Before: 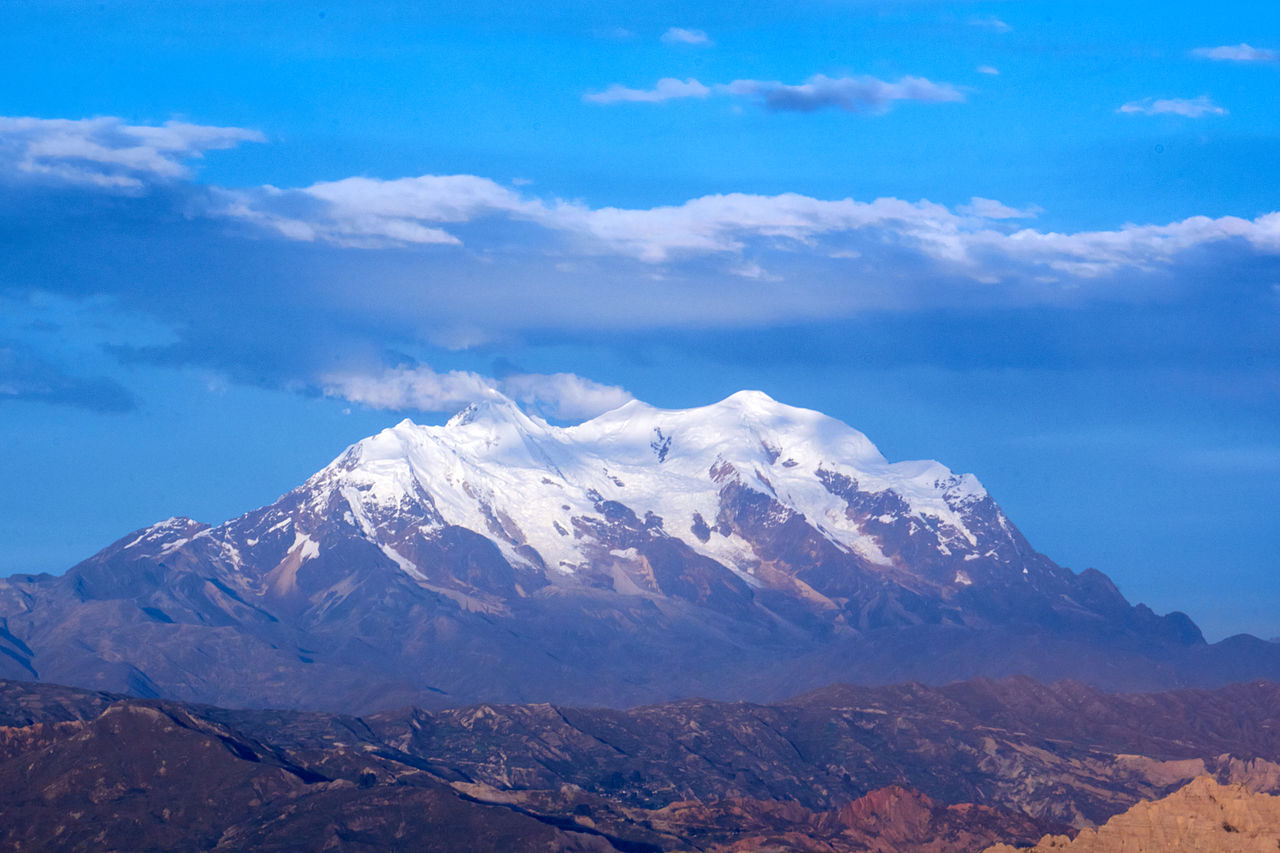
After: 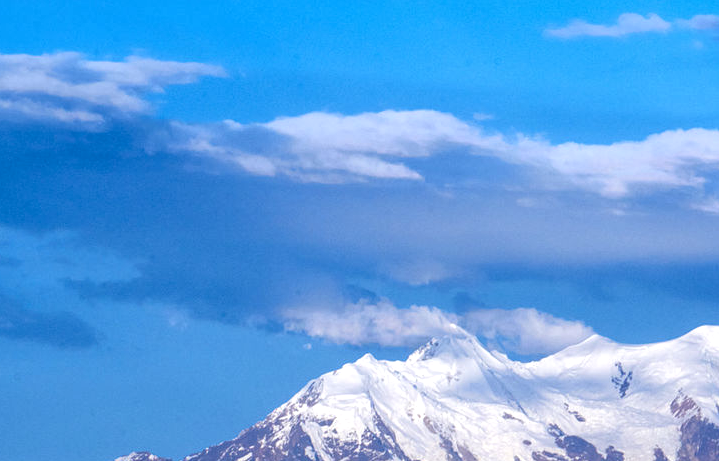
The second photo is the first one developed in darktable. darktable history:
crop and rotate: left 3.053%, top 7.648%, right 40.748%, bottom 38.277%
local contrast: on, module defaults
